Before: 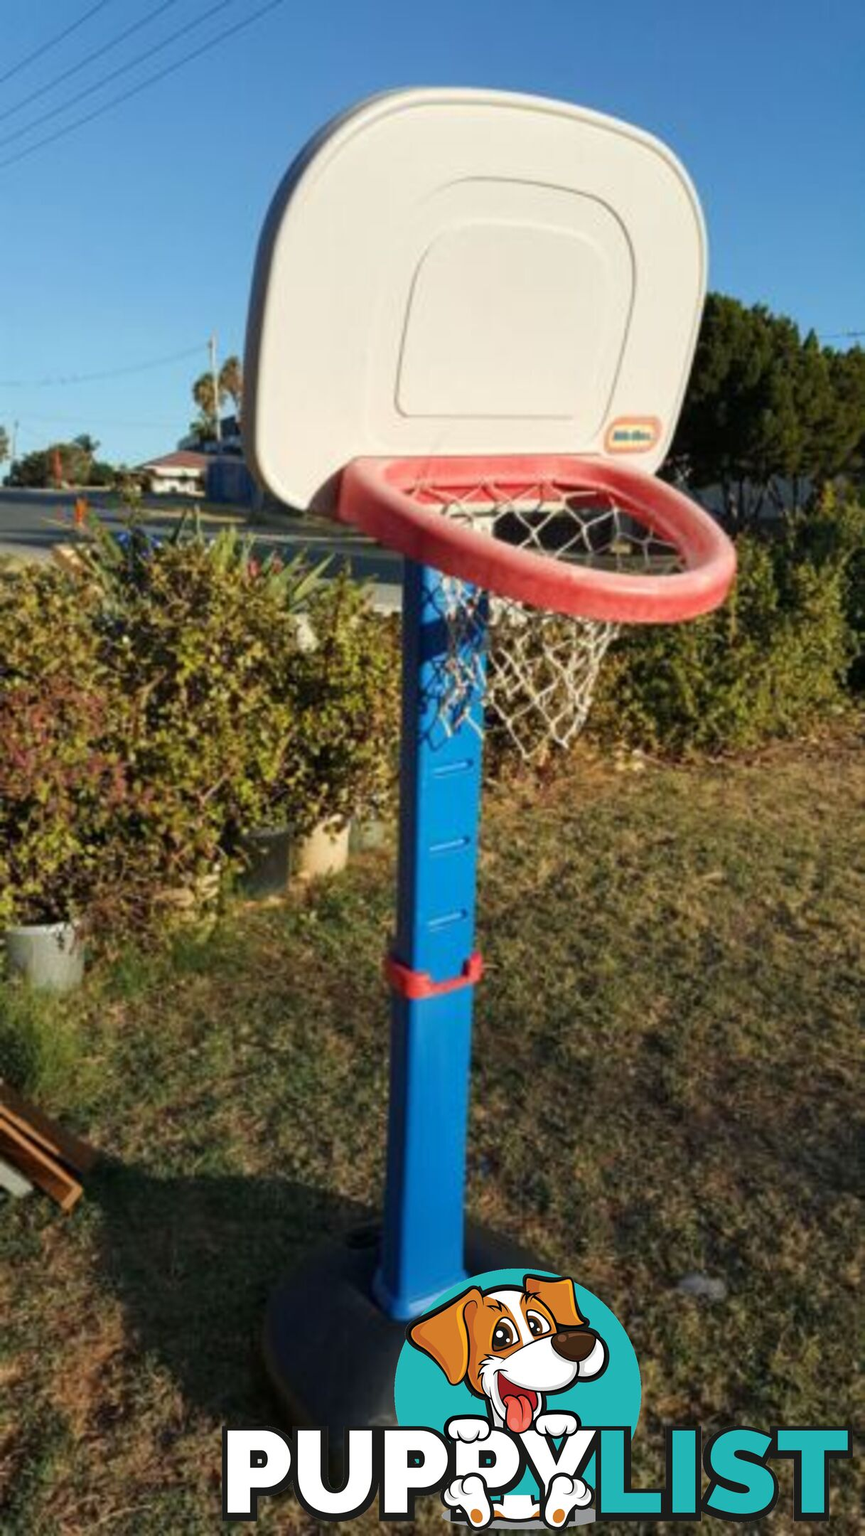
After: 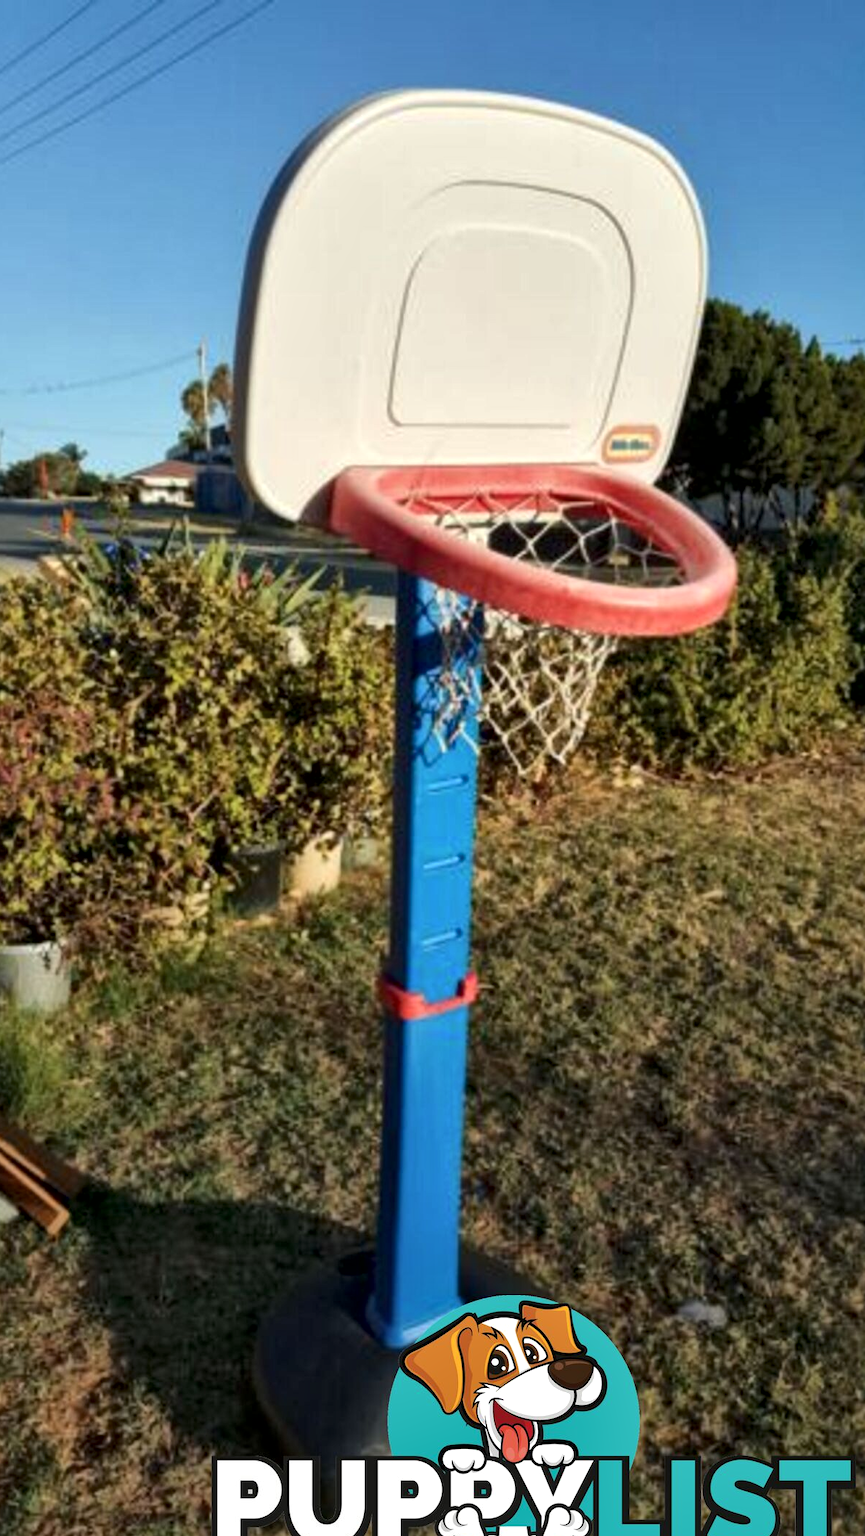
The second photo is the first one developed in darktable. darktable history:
local contrast: mode bilateral grid, contrast 20, coarseness 50, detail 159%, midtone range 0.2
crop: left 1.743%, right 0.268%, bottom 2.011%
